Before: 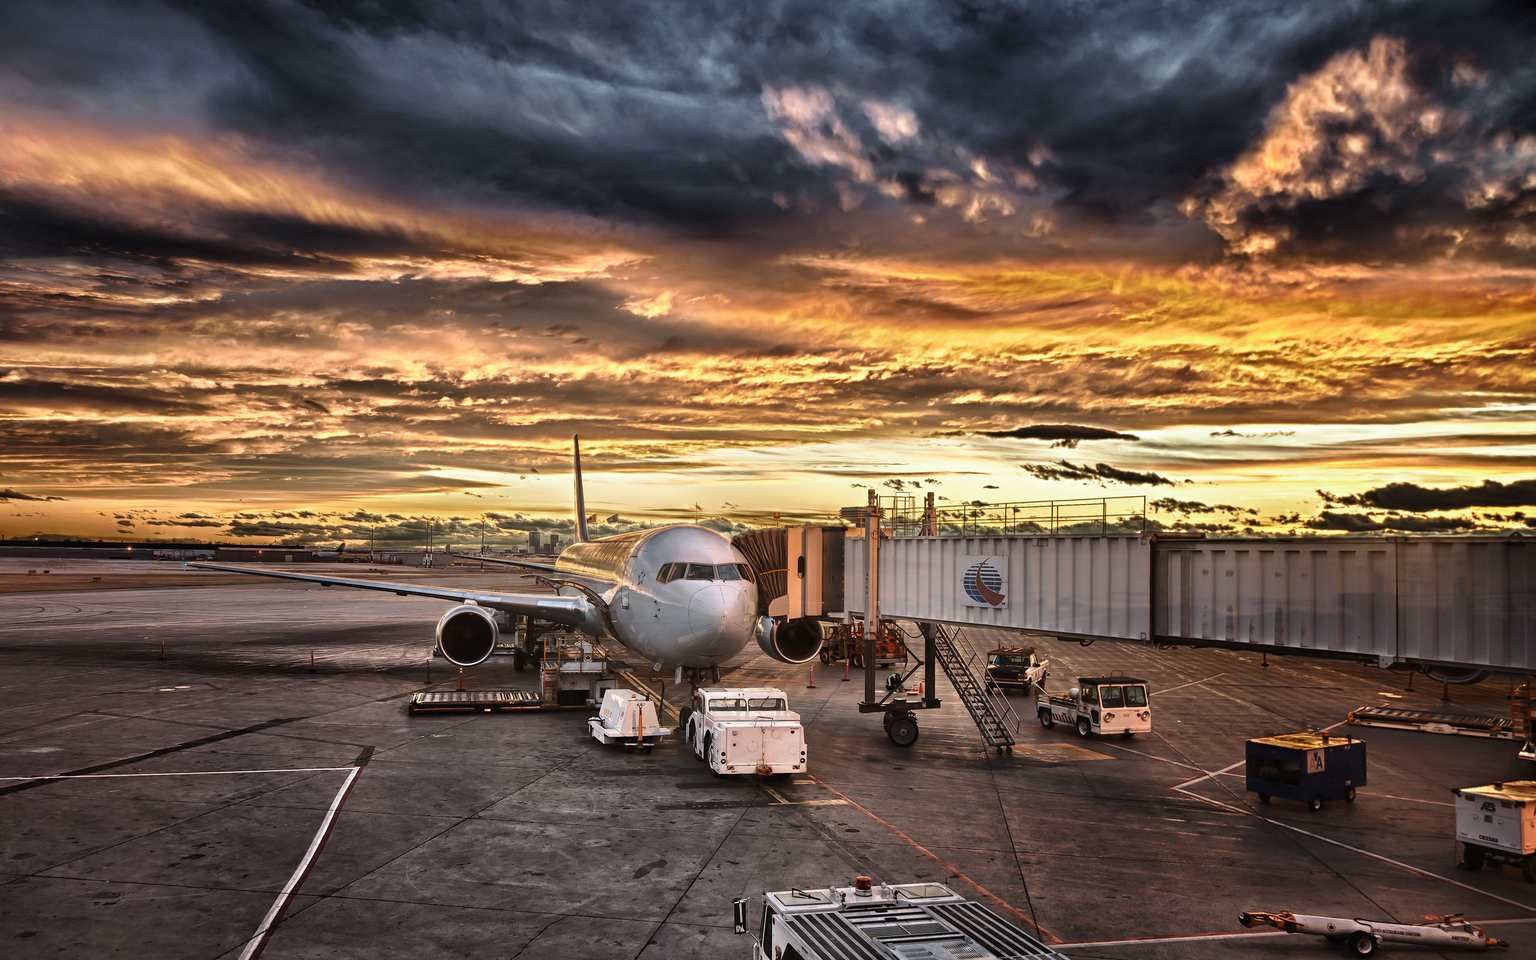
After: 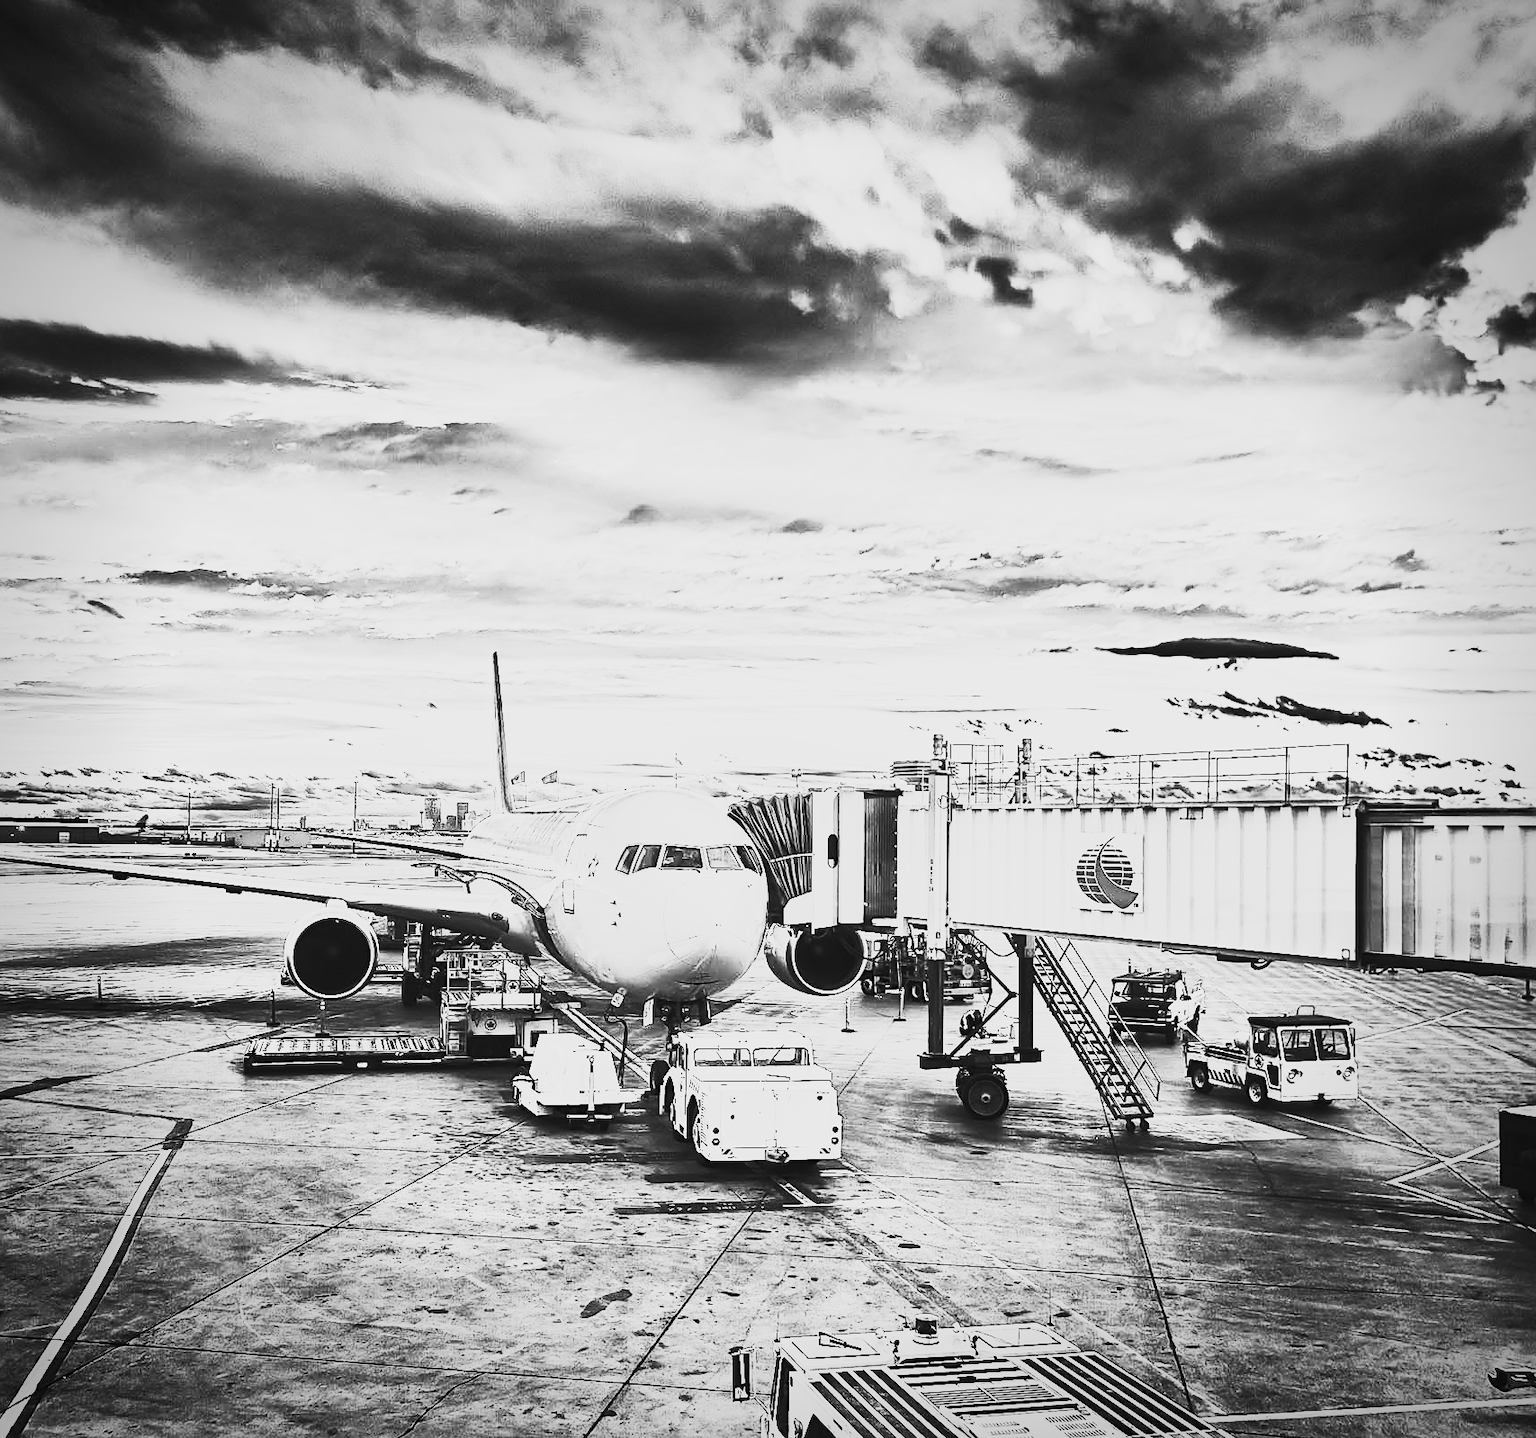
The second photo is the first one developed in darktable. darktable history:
tone equalizer: -8 EV -0.729 EV, -7 EV -0.691 EV, -6 EV -0.634 EV, -5 EV -0.404 EV, -3 EV 0.403 EV, -2 EV 0.6 EV, -1 EV 0.694 EV, +0 EV 0.769 EV, edges refinement/feathering 500, mask exposure compensation -1.57 EV, preserve details guided filter
sharpen: on, module defaults
tone curve: curves: ch0 [(0, 0.036) (0.053, 0.068) (0.211, 0.217) (0.519, 0.513) (0.847, 0.82) (0.991, 0.914)]; ch1 [(0, 0) (0.276, 0.206) (0.412, 0.353) (0.482, 0.475) (0.495, 0.5) (0.509, 0.502) (0.563, 0.57) (0.667, 0.672) (0.788, 0.809) (1, 1)]; ch2 [(0, 0) (0.438, 0.456) (0.473, 0.47) (0.503, 0.503) (0.523, 0.528) (0.562, 0.571) (0.612, 0.61) (0.679, 0.72) (1, 1)], color space Lab, independent channels, preserve colors none
crop and rotate: left 16.048%, right 17.264%
contrast brightness saturation: contrast 0.548, brightness 0.467, saturation -0.998
base curve: curves: ch0 [(0, 0) (0.028, 0.03) (0.121, 0.232) (0.46, 0.748) (0.859, 0.968) (1, 1)], preserve colors none
vignetting: automatic ratio true
exposure: black level correction 0, exposure 0.699 EV, compensate exposure bias true, compensate highlight preservation false
